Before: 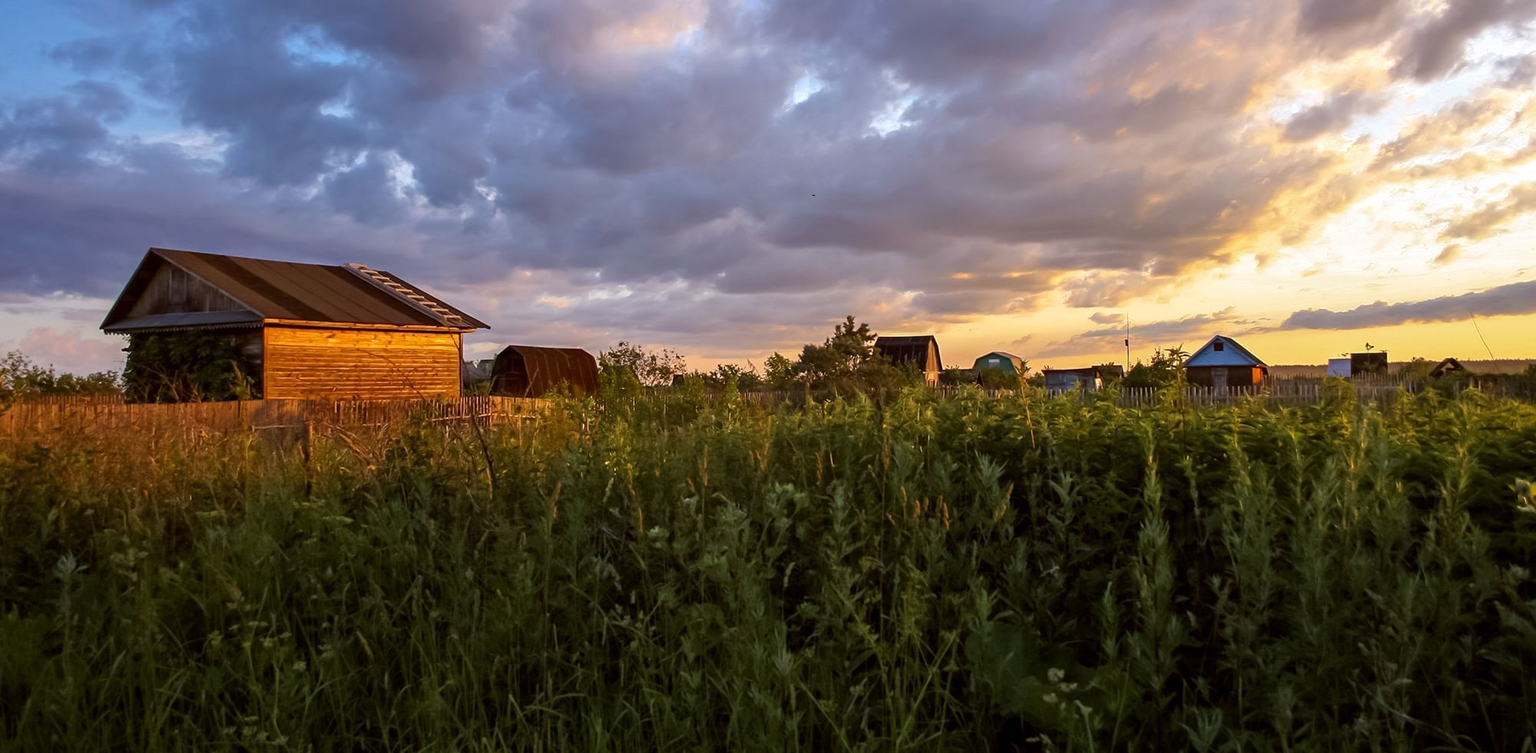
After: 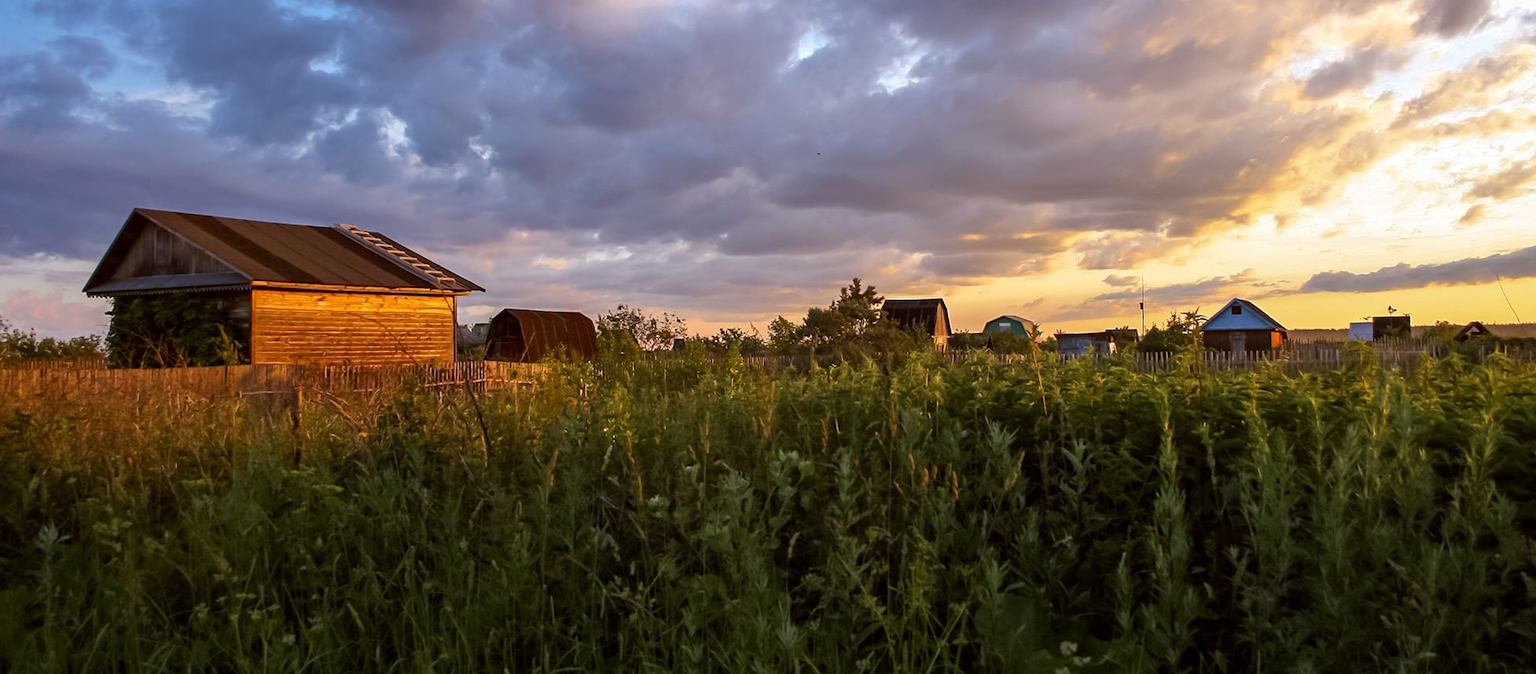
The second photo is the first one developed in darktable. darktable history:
crop: left 1.342%, top 6.154%, right 1.706%, bottom 6.934%
